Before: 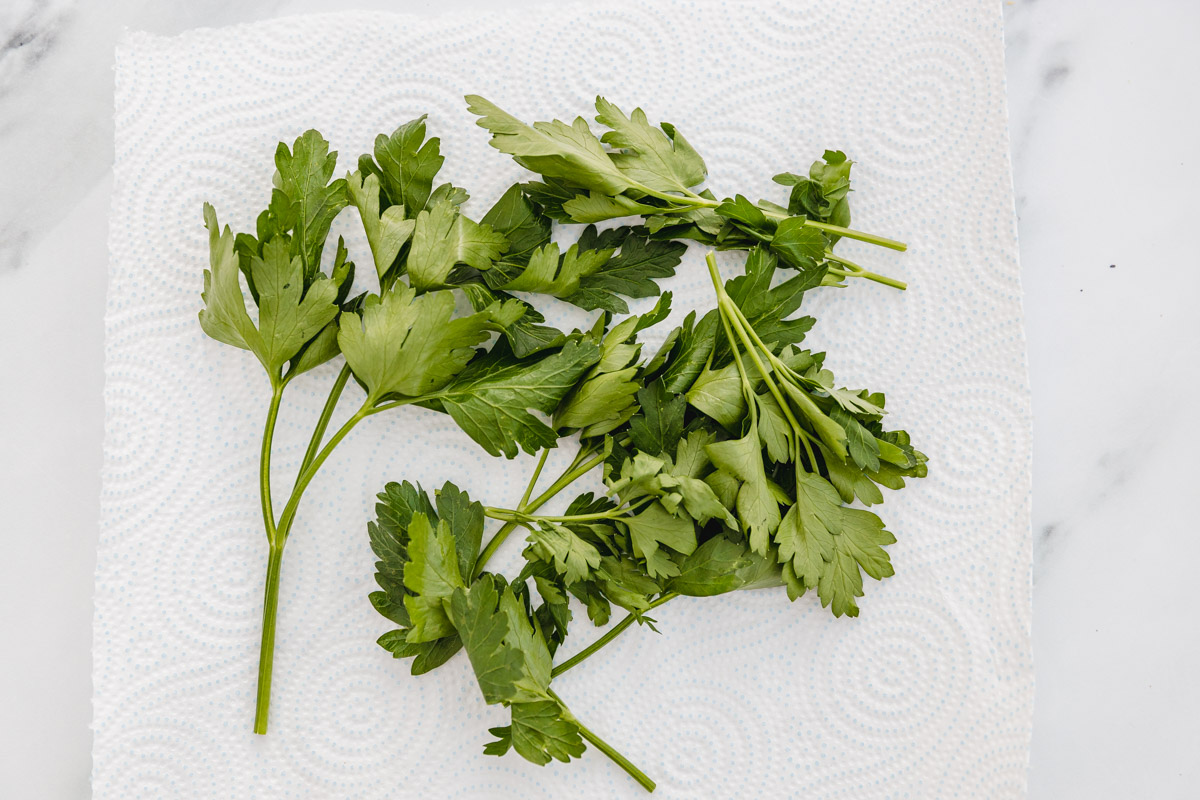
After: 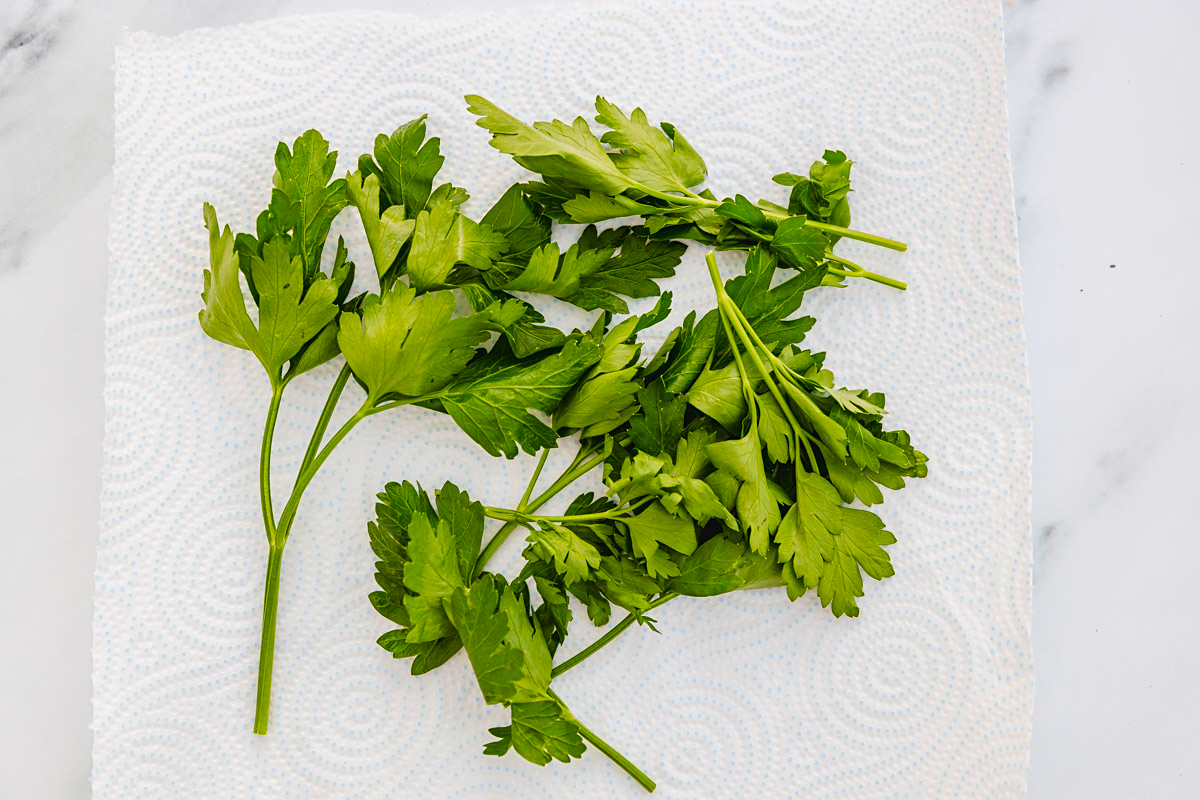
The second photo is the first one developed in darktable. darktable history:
sharpen: amount 0.2
color contrast: green-magenta contrast 1.55, blue-yellow contrast 1.83
